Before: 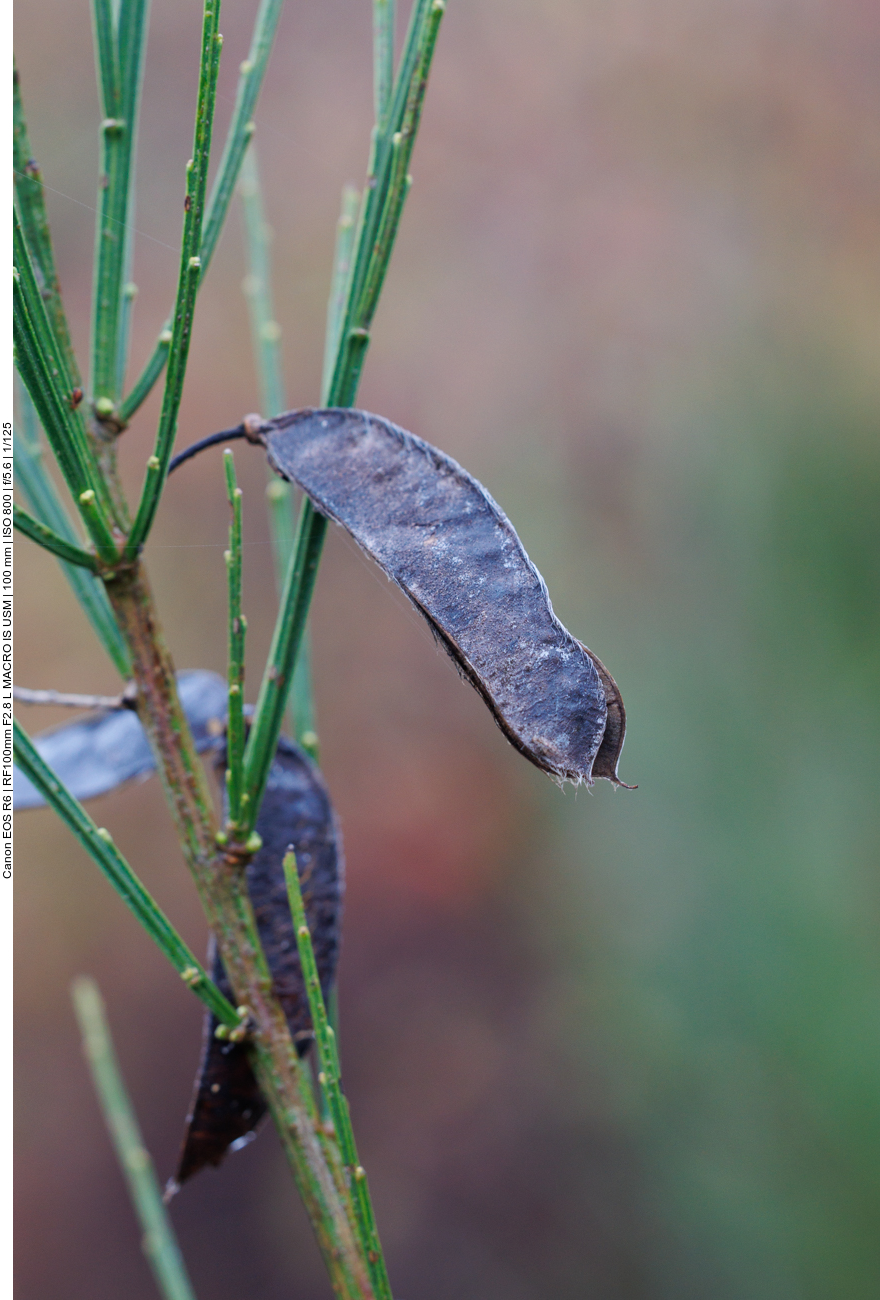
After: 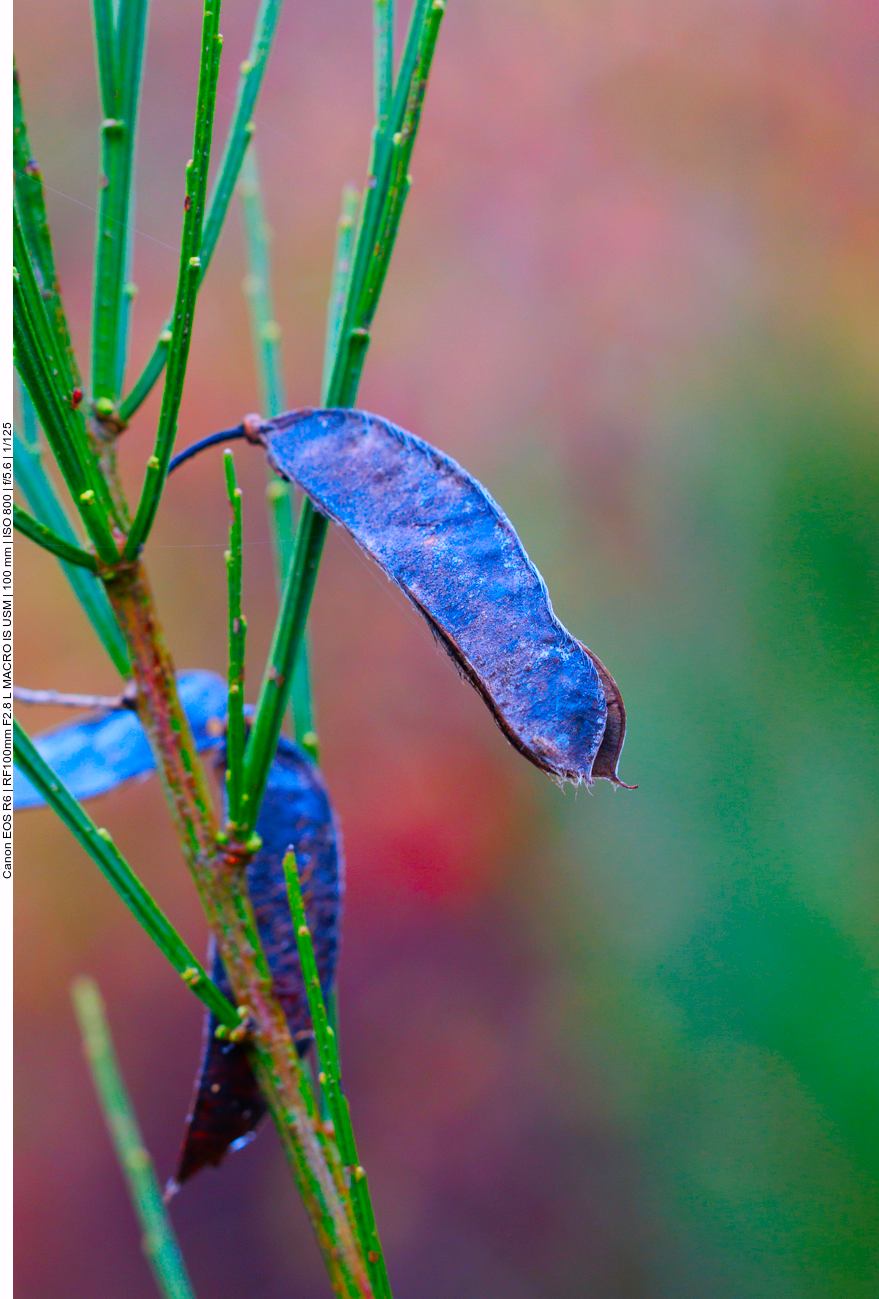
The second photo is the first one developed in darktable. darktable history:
color correction: highlights a* 1.66, highlights b* -1.8, saturation 2.48
